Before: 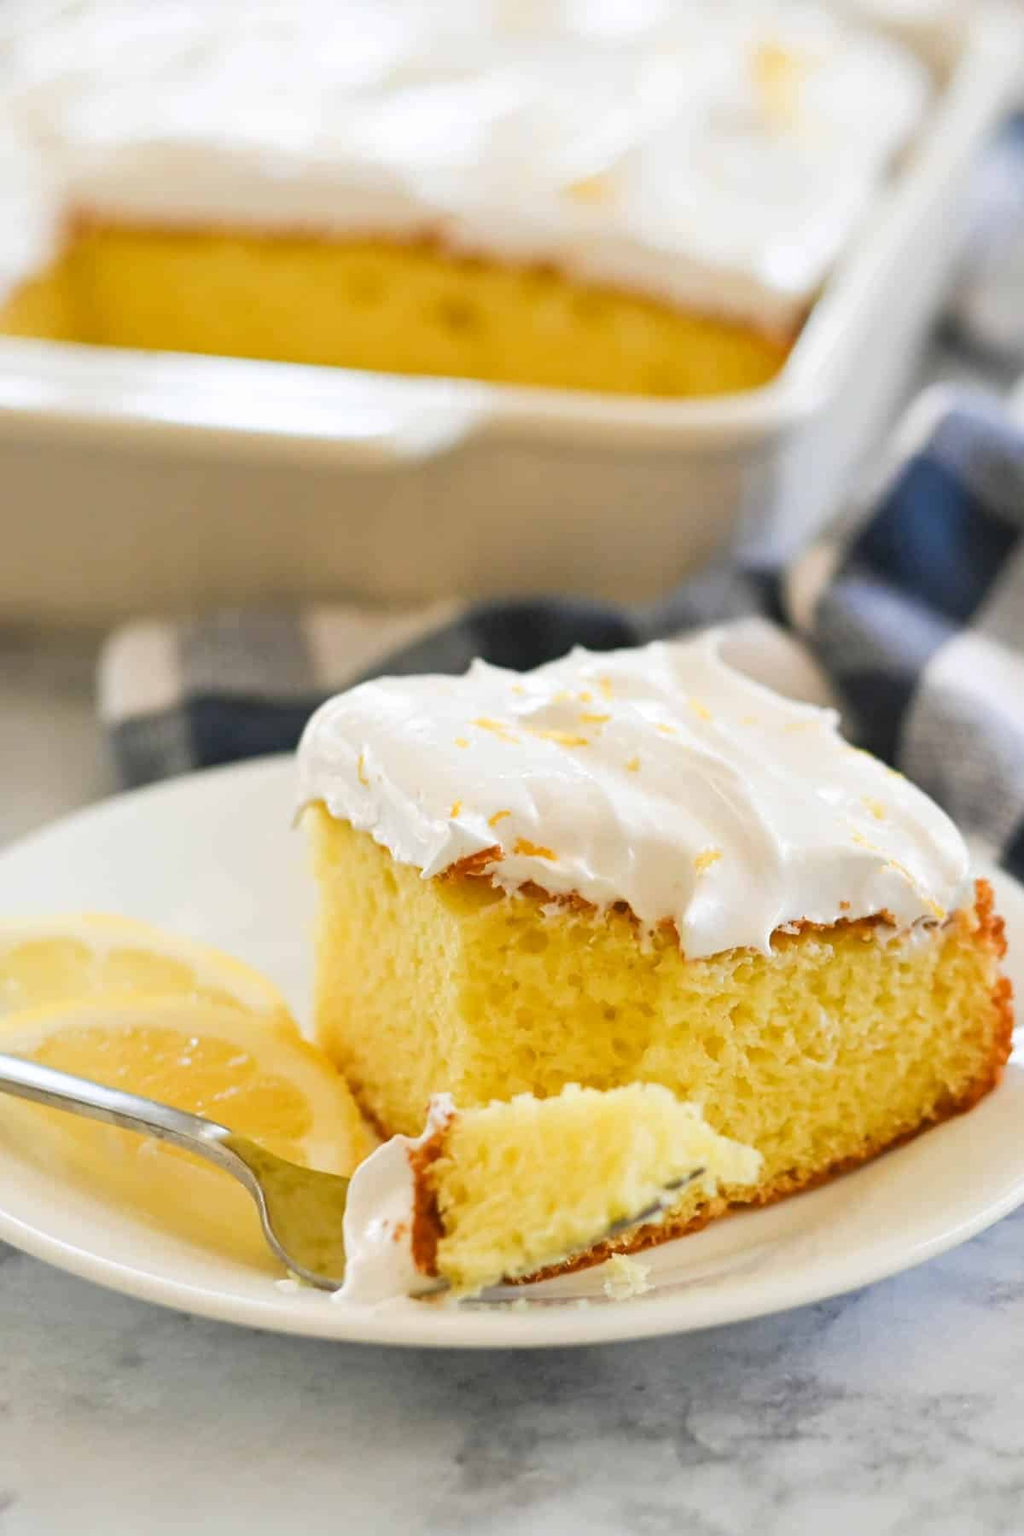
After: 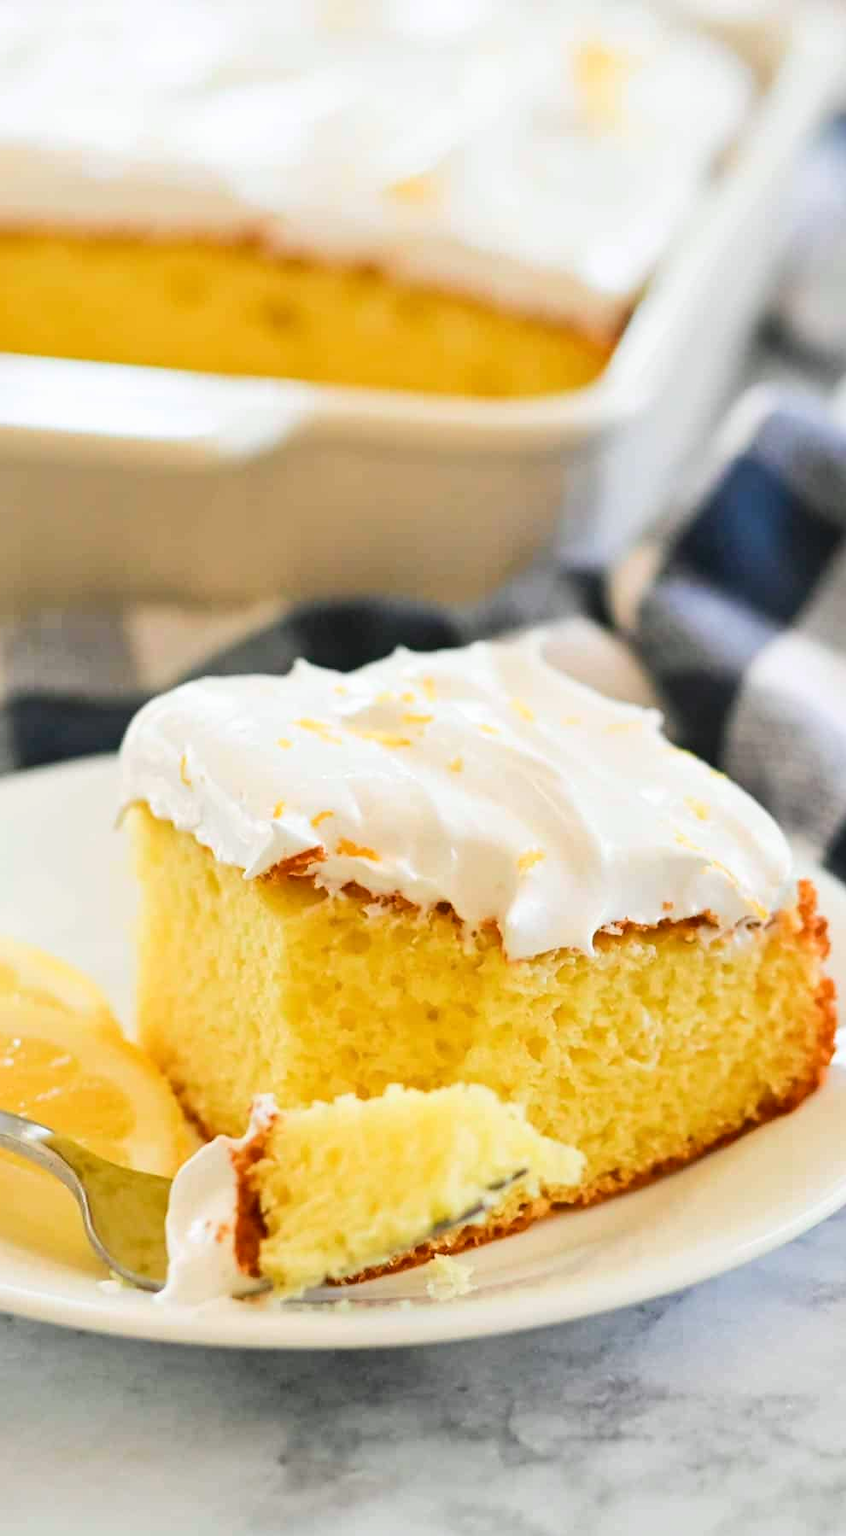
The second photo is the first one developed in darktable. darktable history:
tone curve: curves: ch0 [(0, 0.01) (0.037, 0.032) (0.131, 0.108) (0.275, 0.258) (0.483, 0.512) (0.61, 0.661) (0.696, 0.742) (0.792, 0.834) (0.911, 0.936) (0.997, 0.995)]; ch1 [(0, 0) (0.308, 0.29) (0.425, 0.411) (0.503, 0.502) (0.551, 0.563) (0.683, 0.706) (0.746, 0.77) (1, 1)]; ch2 [(0, 0) (0.246, 0.233) (0.36, 0.352) (0.415, 0.415) (0.485, 0.487) (0.502, 0.502) (0.525, 0.523) (0.545, 0.552) (0.587, 0.6) (0.636, 0.652) (0.711, 0.729) (0.845, 0.855) (0.998, 0.977)], color space Lab, independent channels, preserve colors none
crop: left 17.366%, bottom 0.027%
